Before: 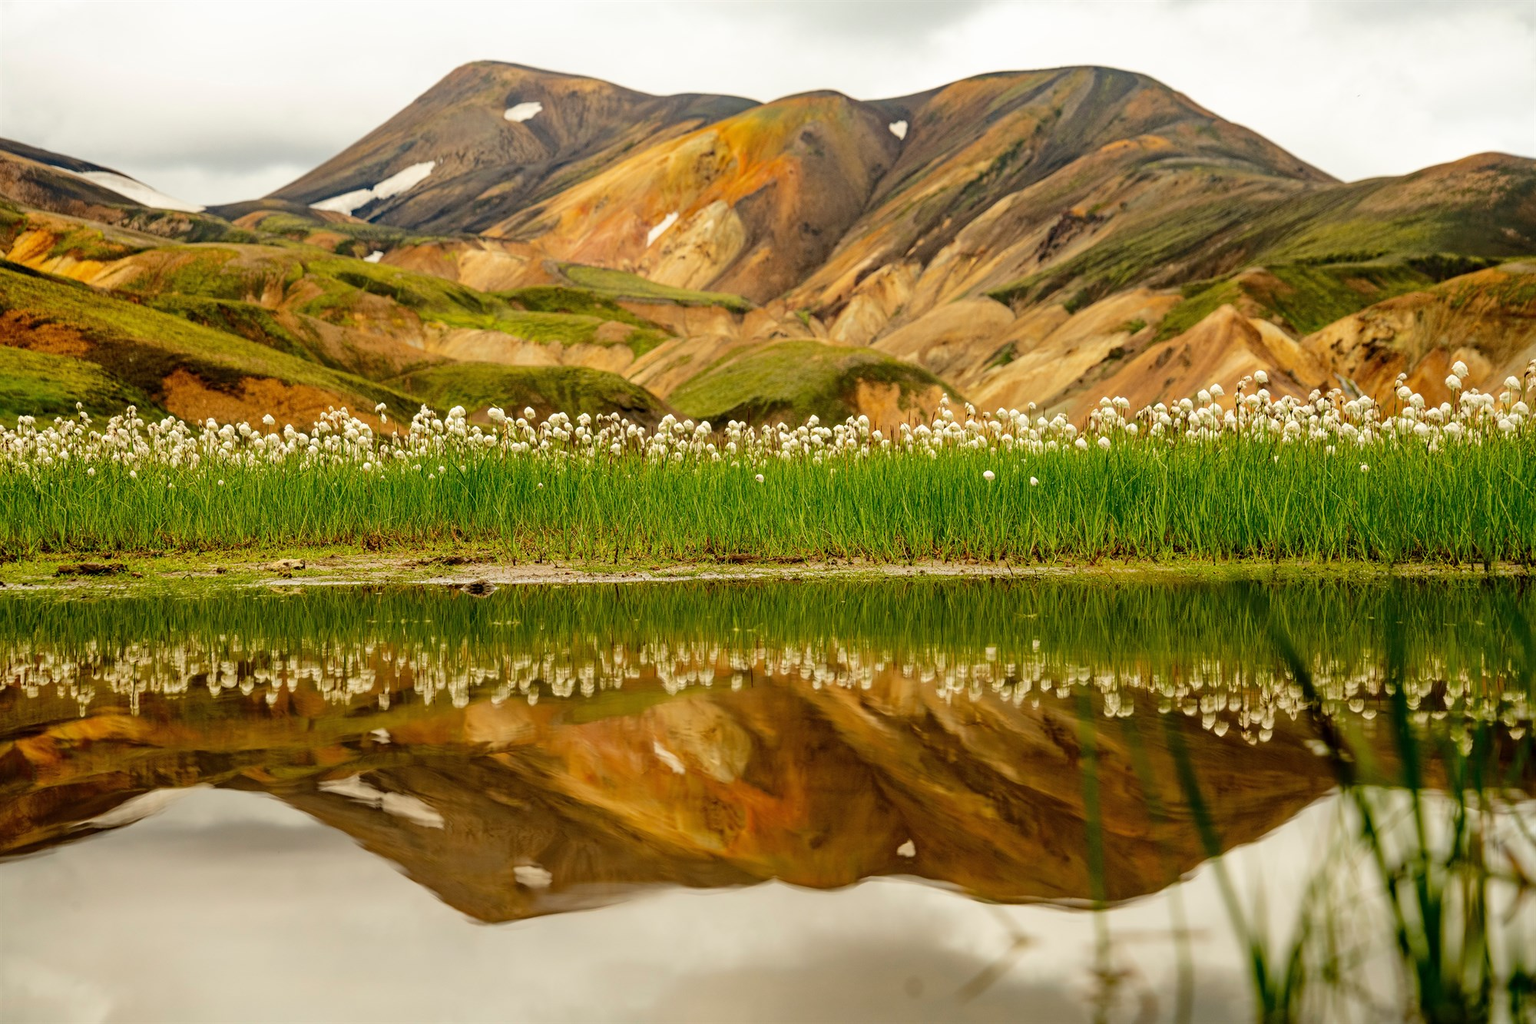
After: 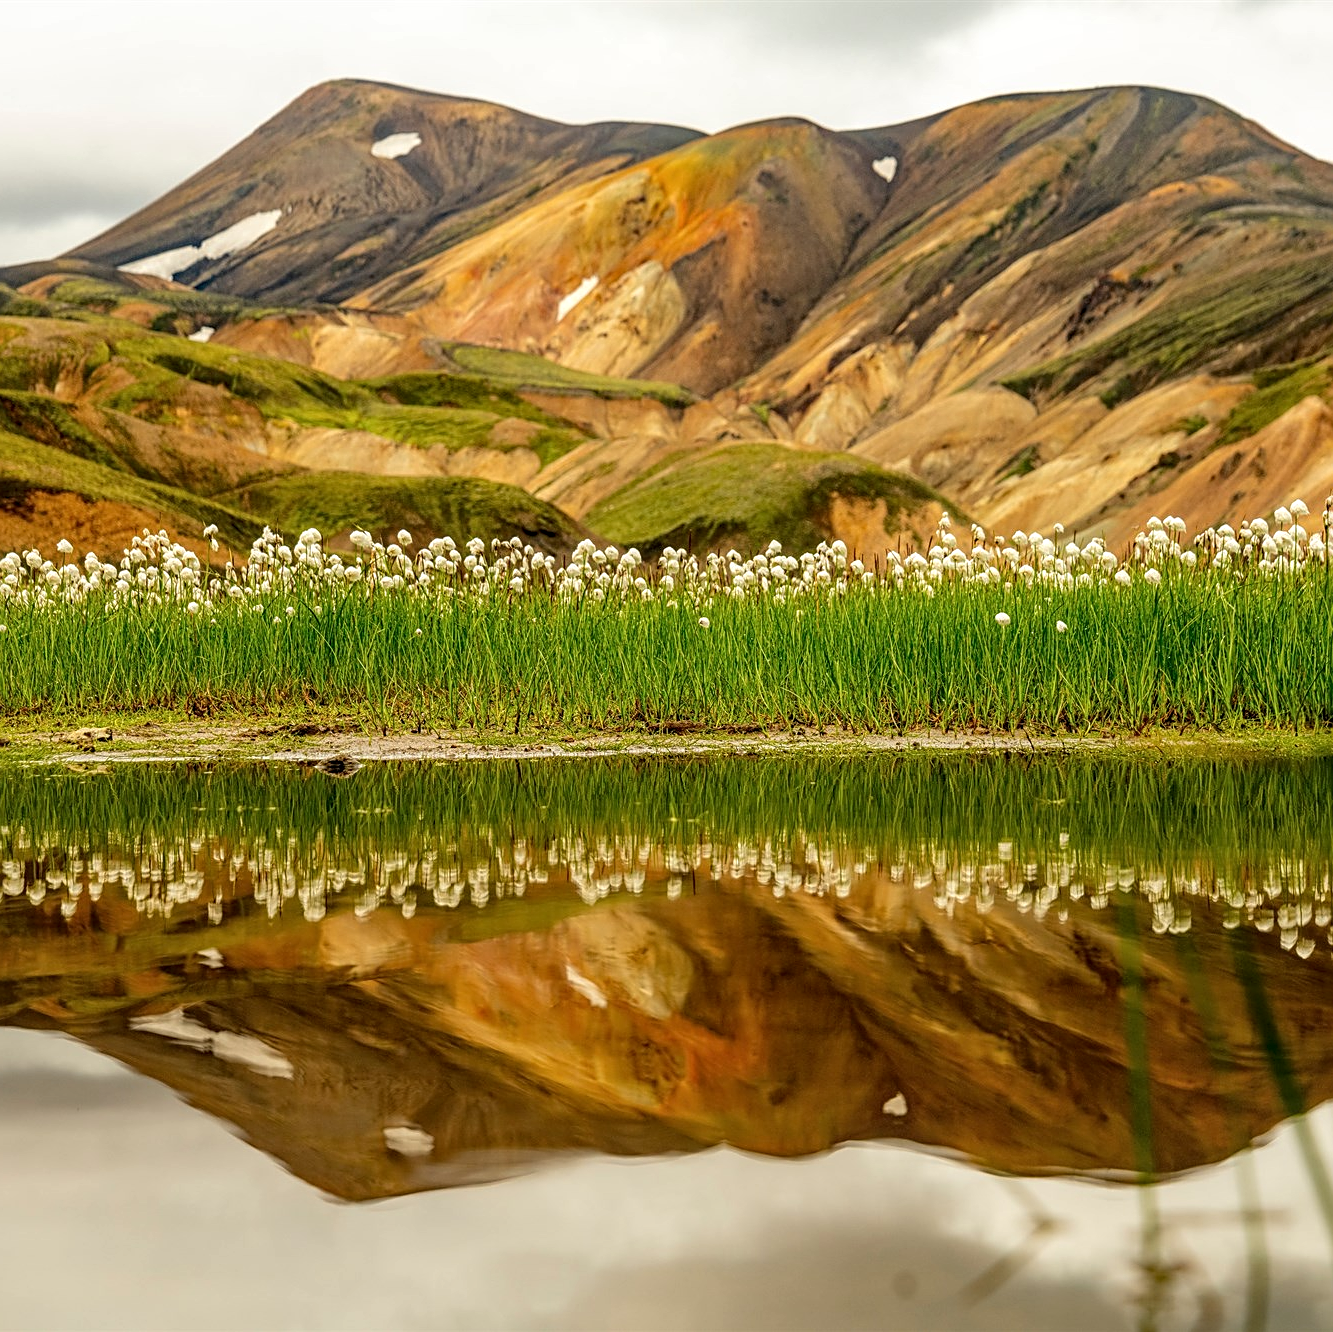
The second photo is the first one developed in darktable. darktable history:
sharpen: on, module defaults
local contrast: on, module defaults
crop and rotate: left 14.292%, right 19.041%
